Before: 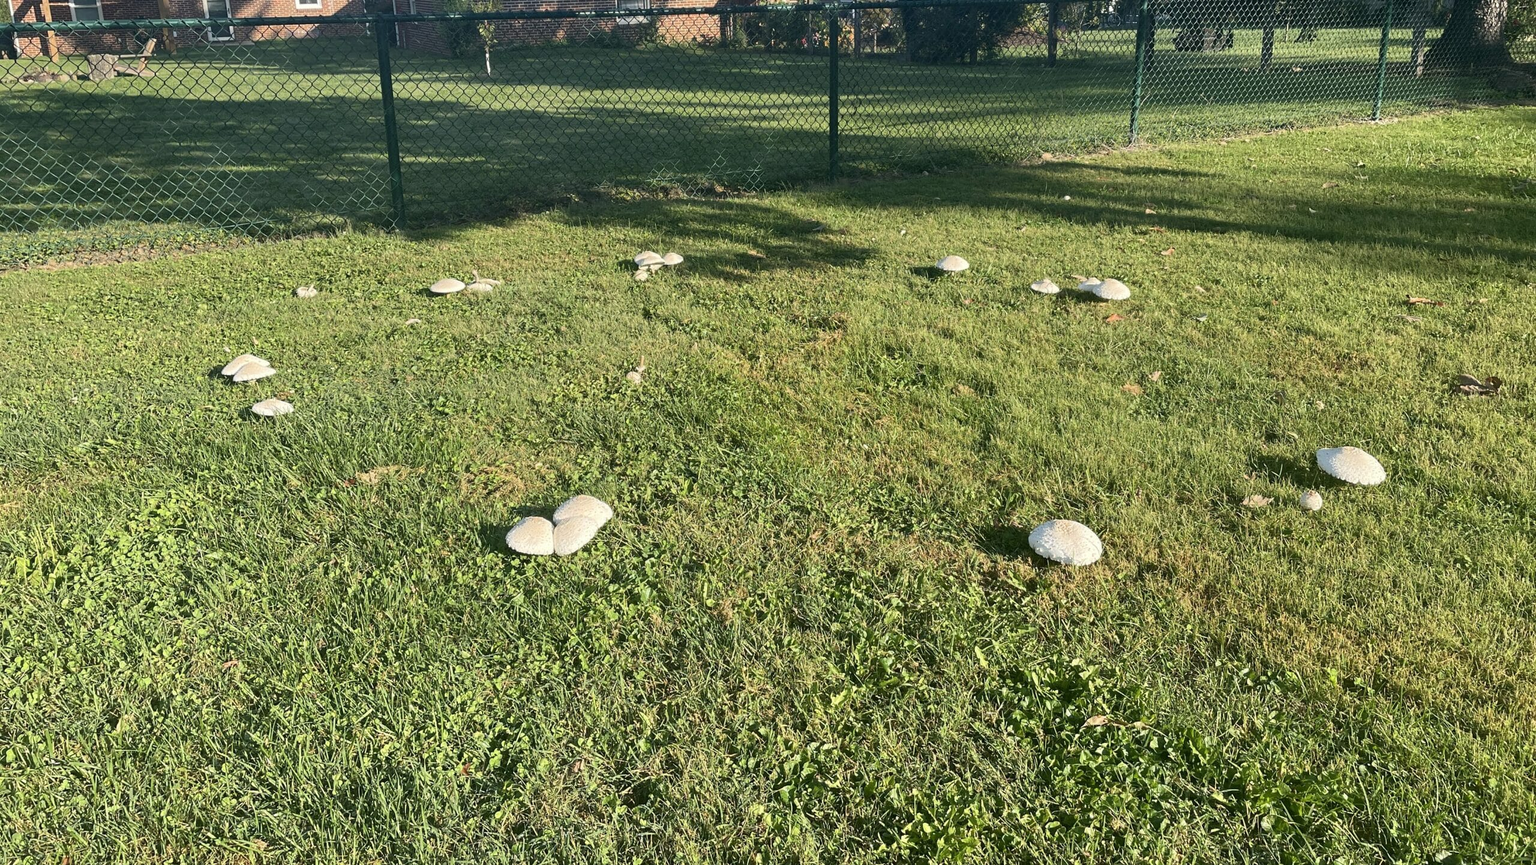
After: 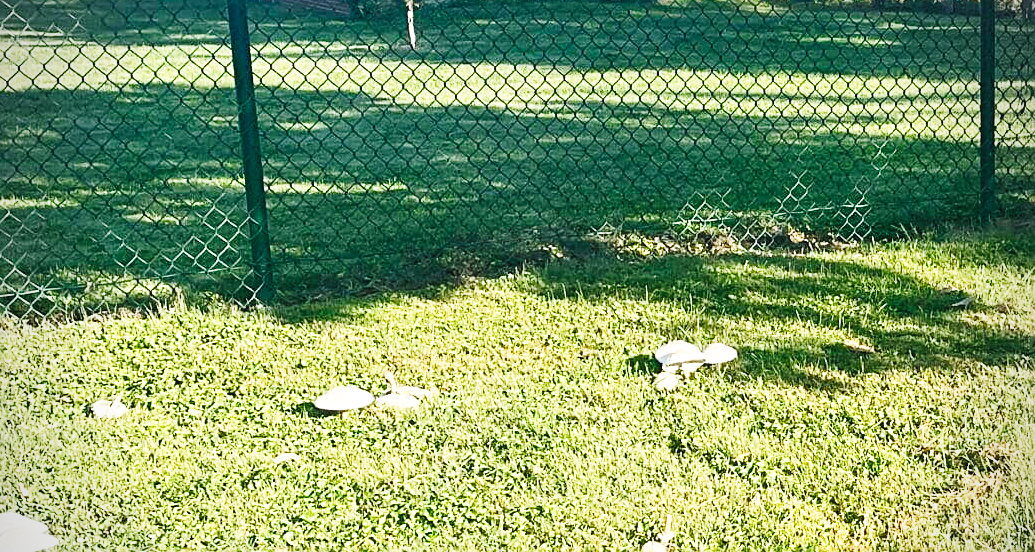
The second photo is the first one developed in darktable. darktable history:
haze removal: compatibility mode true, adaptive false
exposure: exposure 0.2 EV, compensate highlight preservation false
sharpen: on, module defaults
tone equalizer: on, module defaults
crop: left 15.727%, top 5.434%, right 43.809%, bottom 56.253%
base curve: curves: ch0 [(0, 0.003) (0.001, 0.002) (0.006, 0.004) (0.02, 0.022) (0.048, 0.086) (0.094, 0.234) (0.162, 0.431) (0.258, 0.629) (0.385, 0.8) (0.548, 0.918) (0.751, 0.988) (1, 1)], preserve colors none
vignetting: on, module defaults
tone curve: curves: ch0 [(0, 0) (0.003, 0.013) (0.011, 0.02) (0.025, 0.037) (0.044, 0.068) (0.069, 0.108) (0.1, 0.138) (0.136, 0.168) (0.177, 0.203) (0.224, 0.241) (0.277, 0.281) (0.335, 0.328) (0.399, 0.382) (0.468, 0.448) (0.543, 0.519) (0.623, 0.603) (0.709, 0.705) (0.801, 0.808) (0.898, 0.903) (1, 1)], color space Lab, independent channels, preserve colors none
